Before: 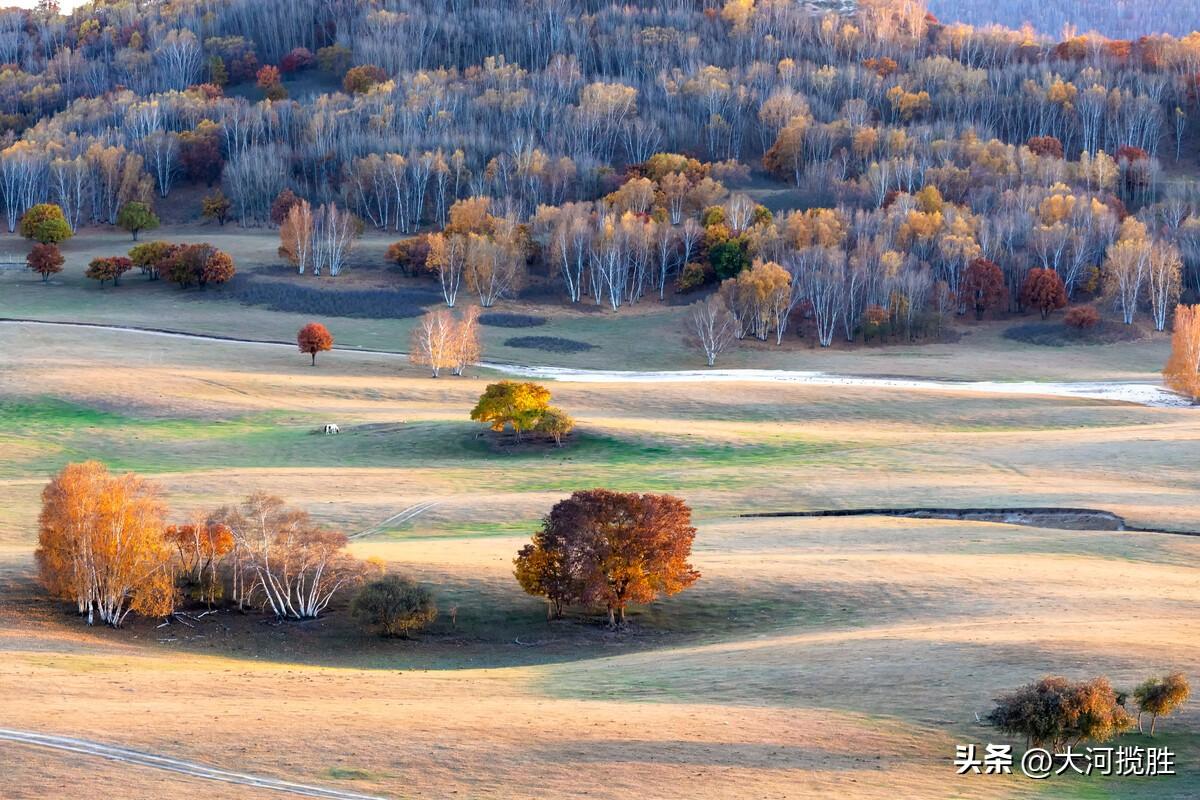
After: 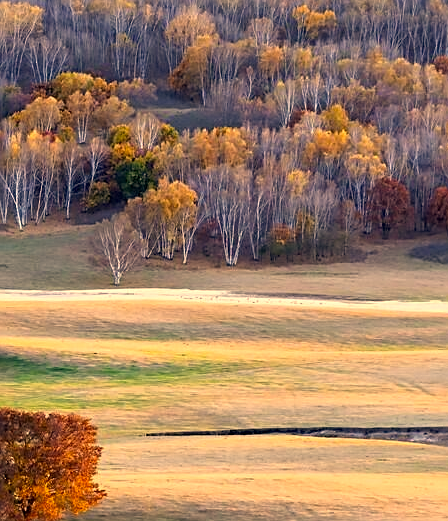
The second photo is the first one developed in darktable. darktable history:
color correction: highlights a* 14.77, highlights b* 32.12
sharpen: on, module defaults
crop and rotate: left 49.553%, top 10.132%, right 13.1%, bottom 24.693%
